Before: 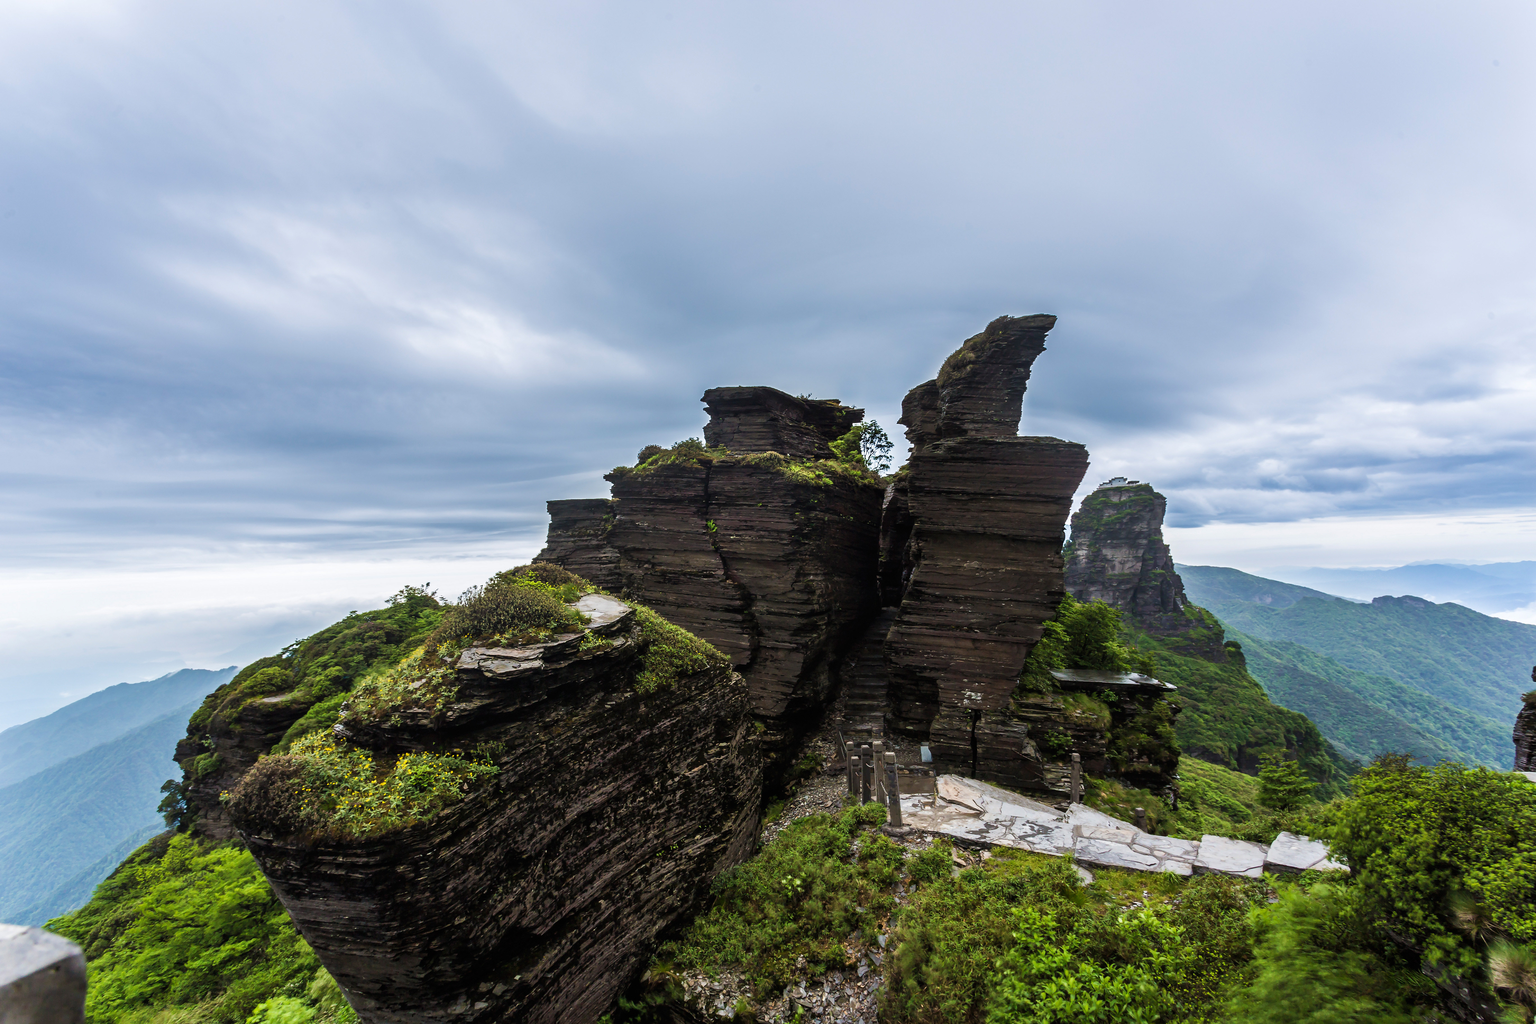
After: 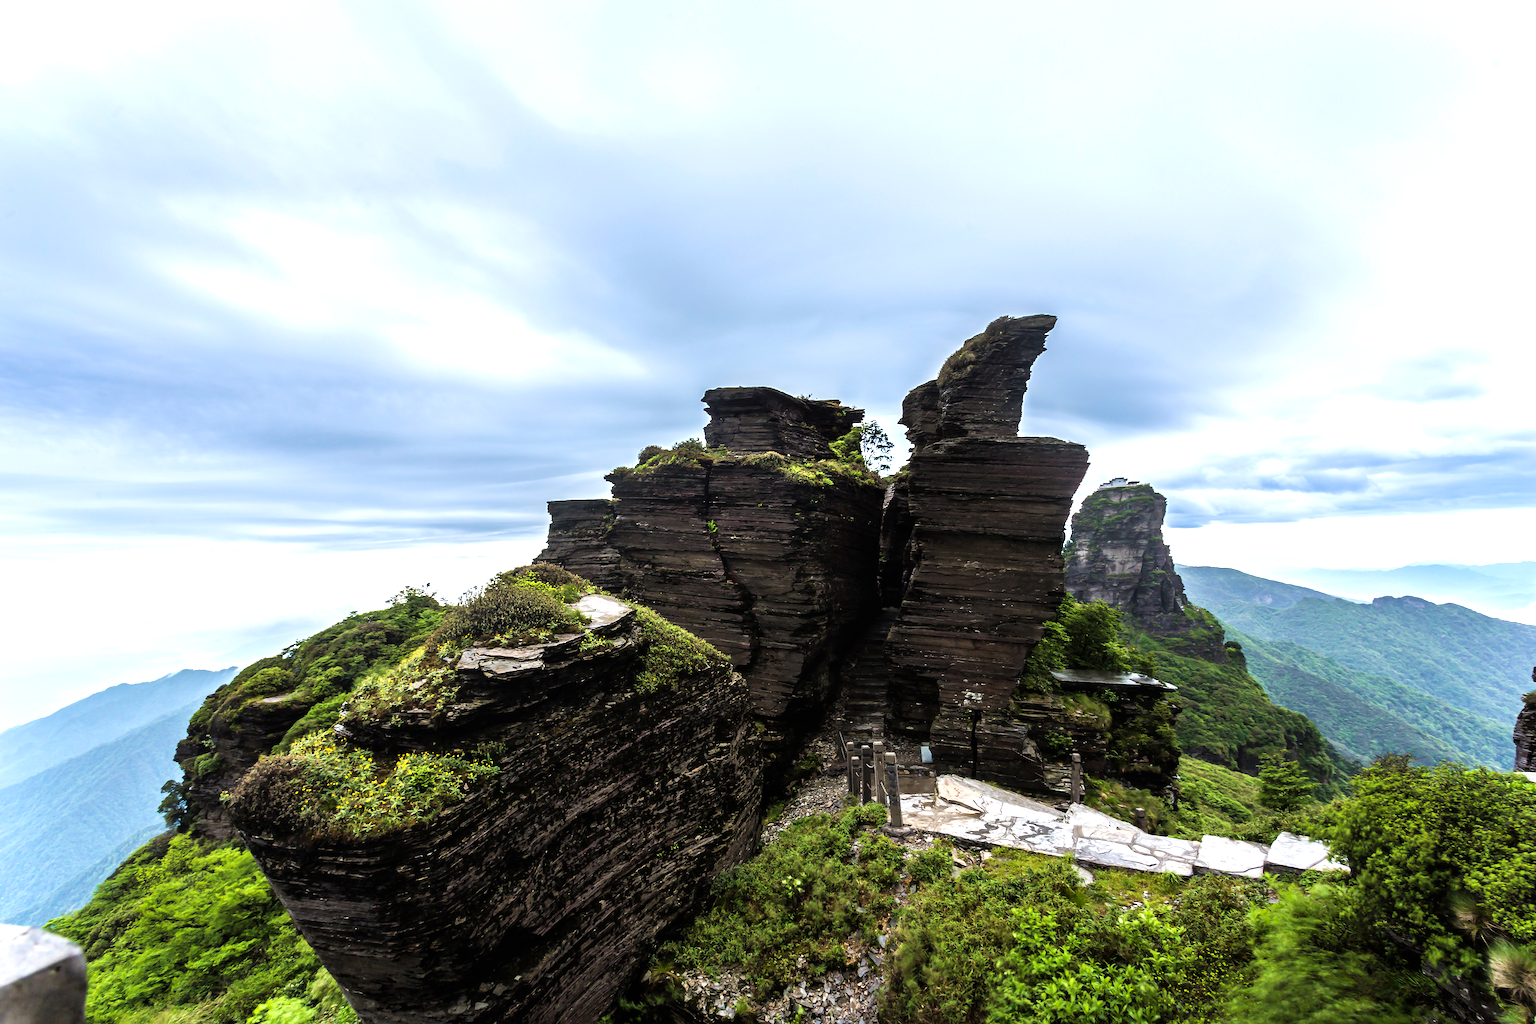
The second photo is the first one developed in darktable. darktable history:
tone equalizer: -8 EV -0.712 EV, -7 EV -0.678 EV, -6 EV -0.602 EV, -5 EV -0.407 EV, -3 EV 0.367 EV, -2 EV 0.6 EV, -1 EV 0.682 EV, +0 EV 0.731 EV
